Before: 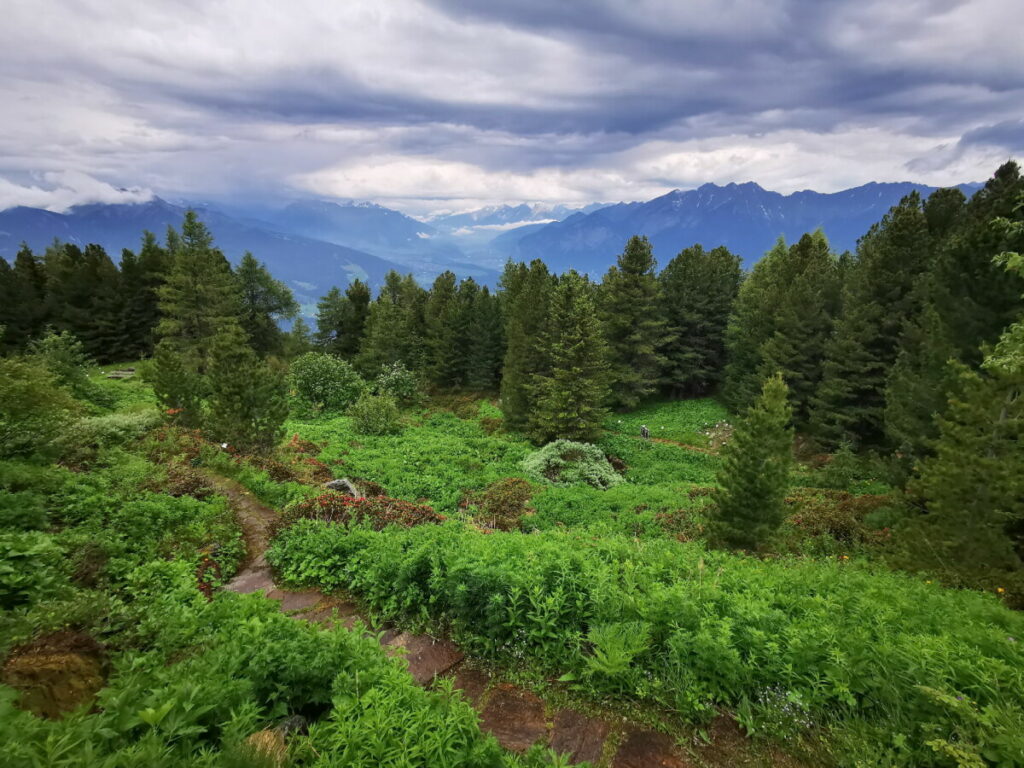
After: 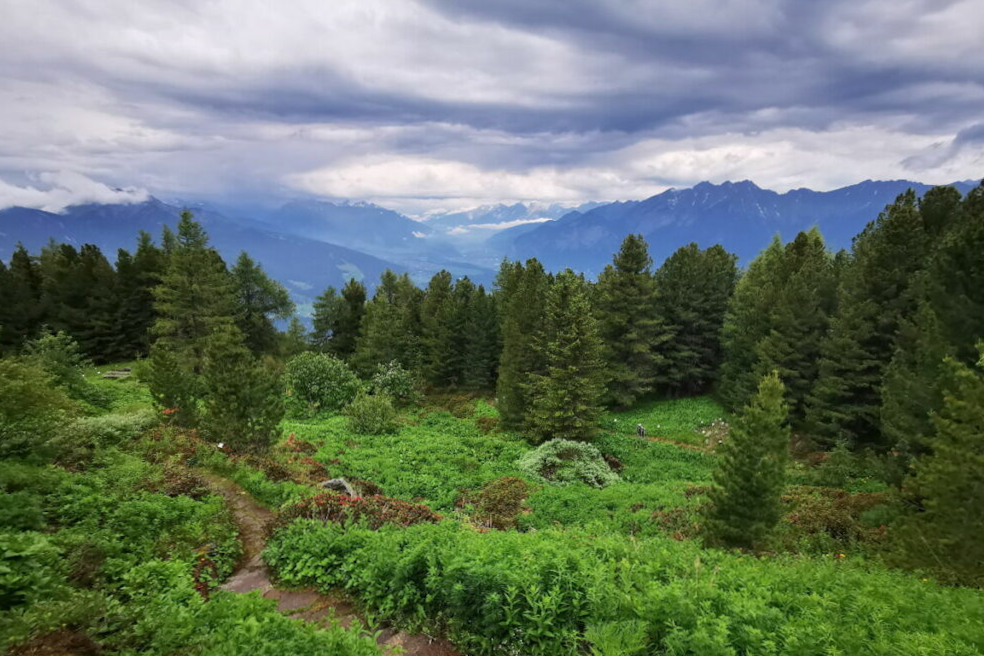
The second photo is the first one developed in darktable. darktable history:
crop and rotate: angle 0.153°, left 0.293%, right 3.209%, bottom 14.202%
